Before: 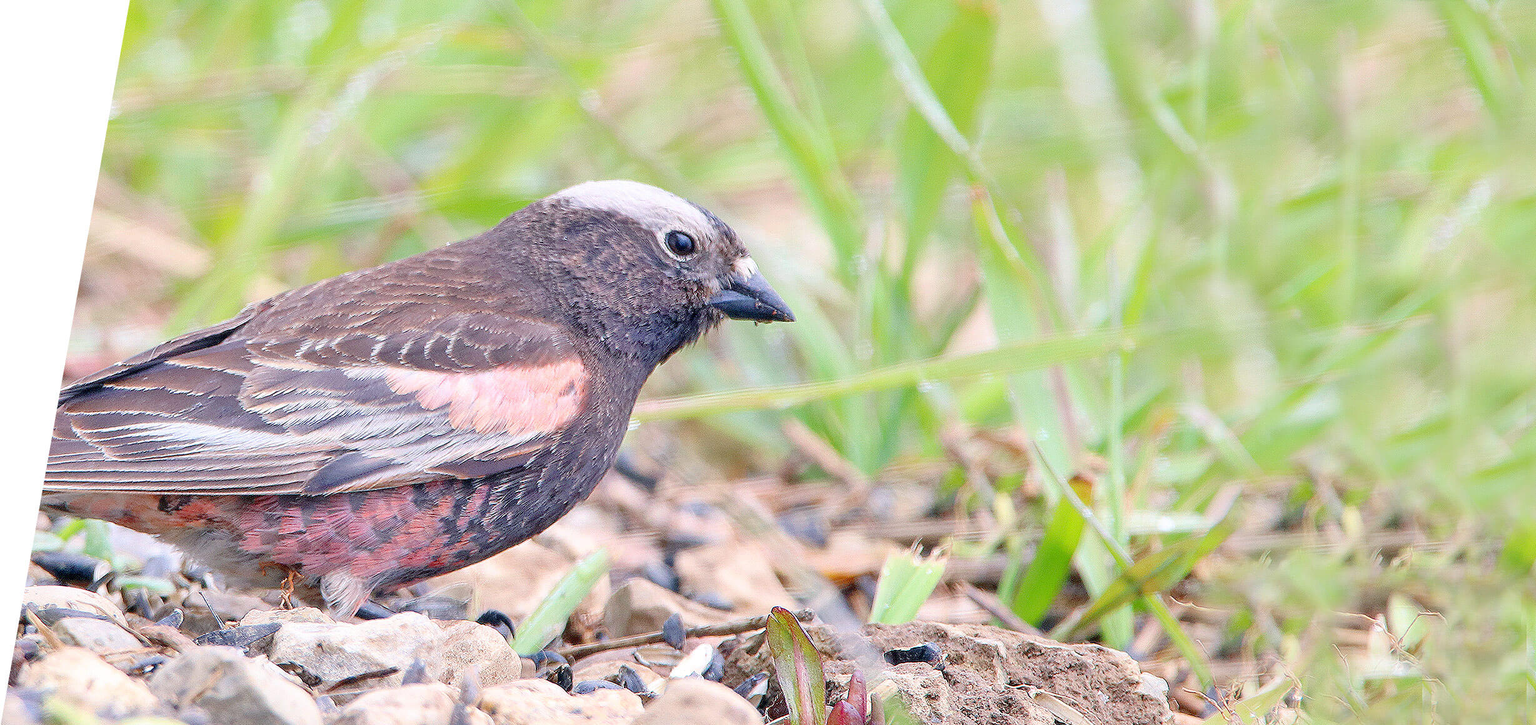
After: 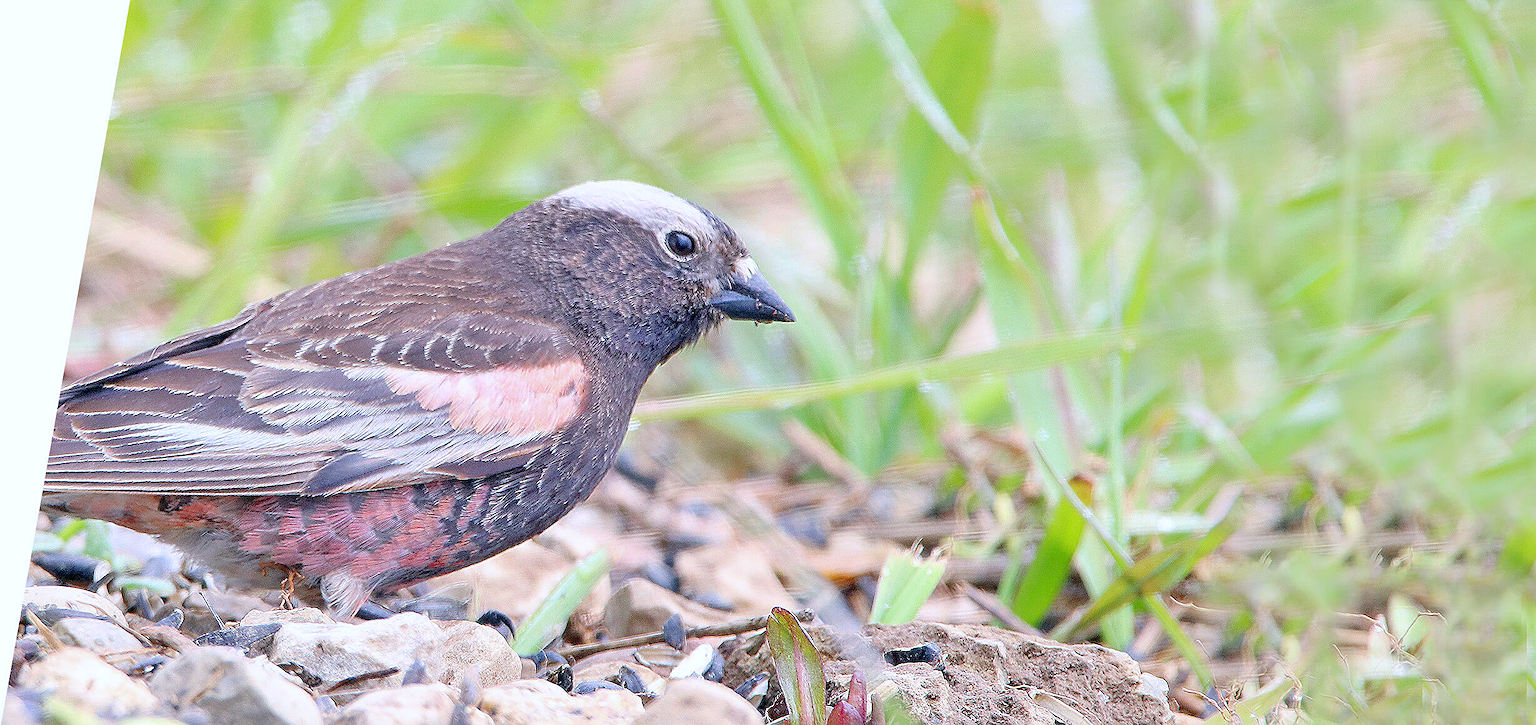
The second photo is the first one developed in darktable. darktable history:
contrast equalizer: y [[0.5 ×4, 0.483, 0.43], [0.5 ×6], [0.5 ×6], [0 ×6], [0 ×6]]
white balance: red 0.967, blue 1.049
sharpen: on, module defaults
